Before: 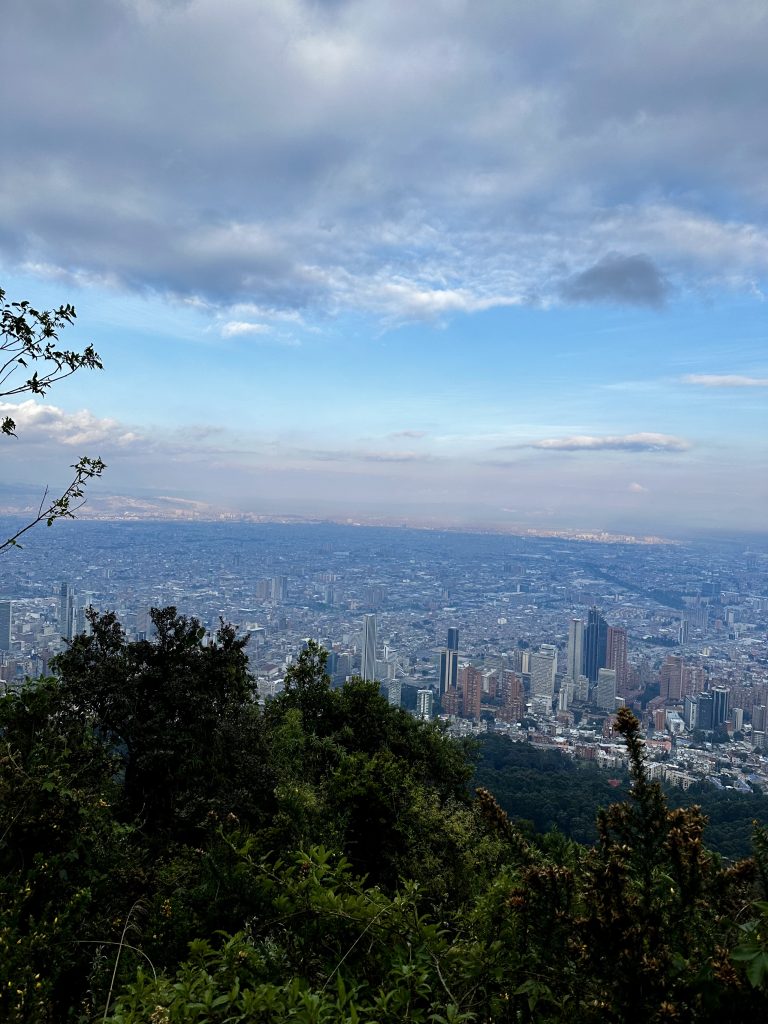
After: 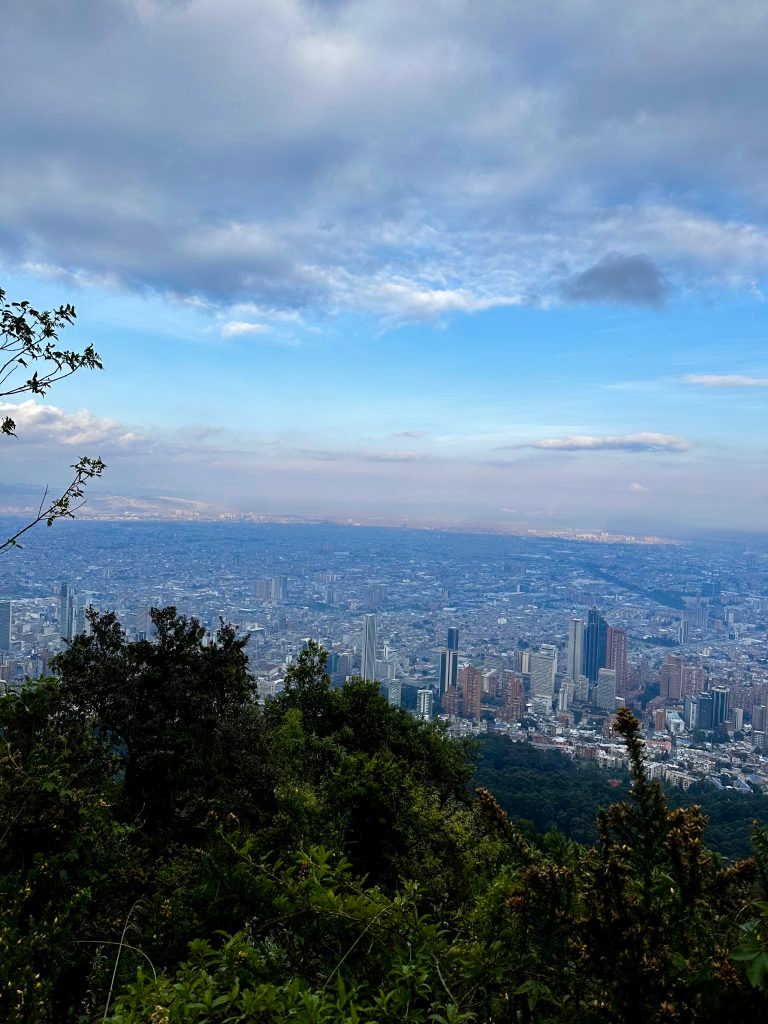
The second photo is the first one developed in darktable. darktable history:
color balance rgb: global offset › hue 170.71°, linear chroma grading › global chroma 15.354%, perceptual saturation grading › global saturation 3.441%
